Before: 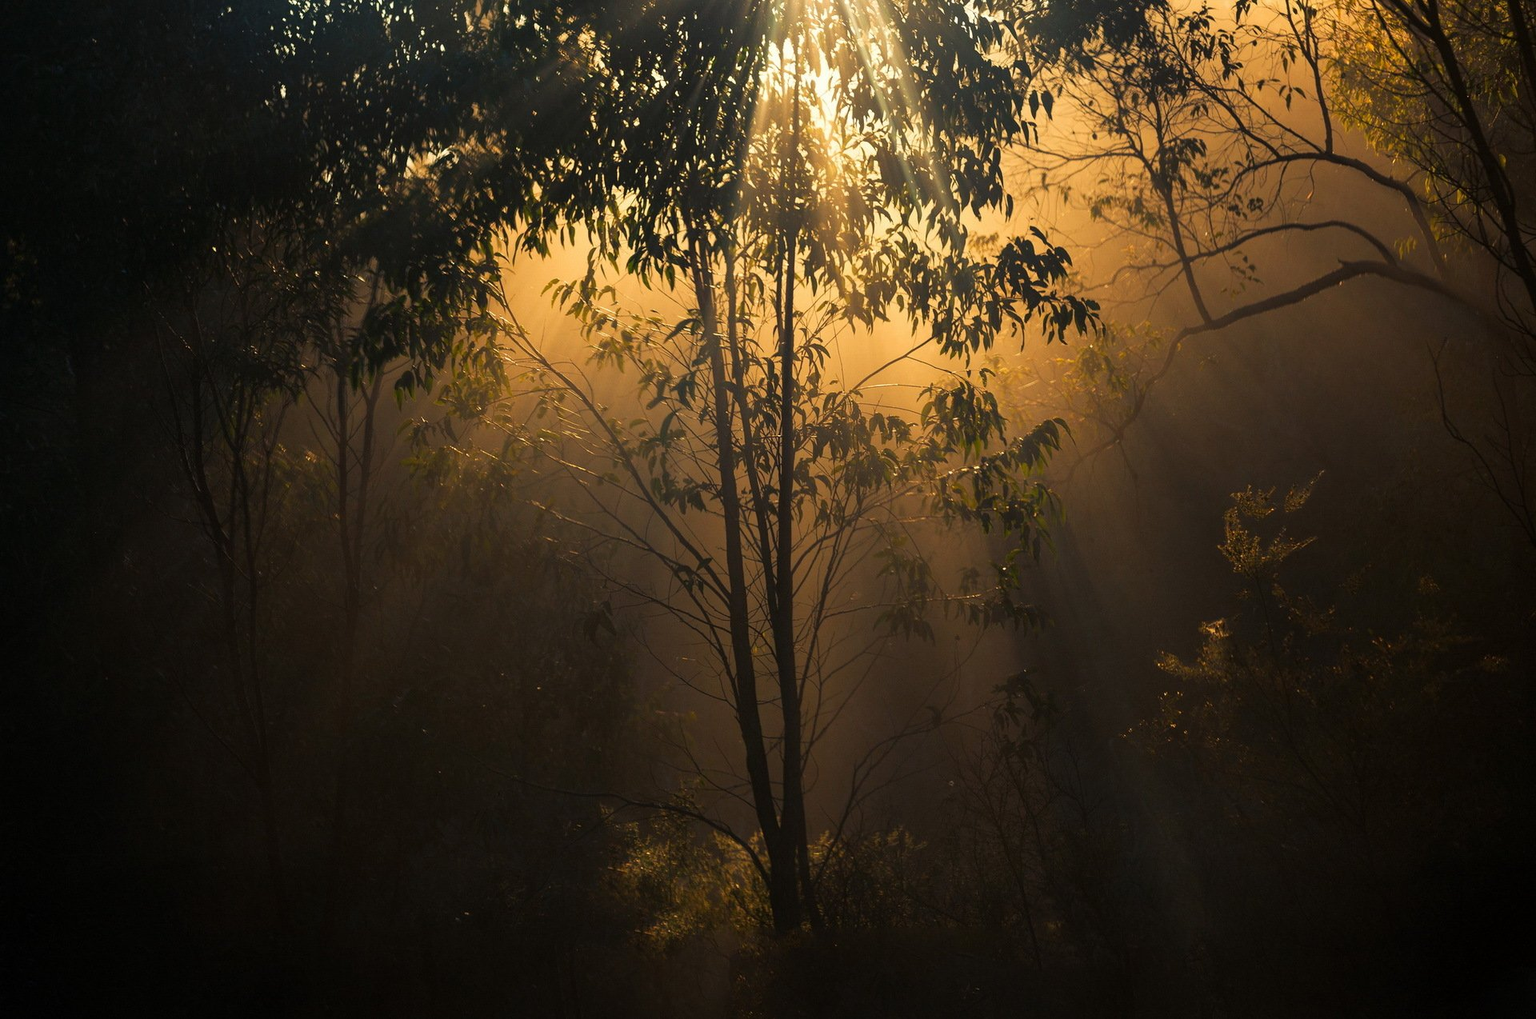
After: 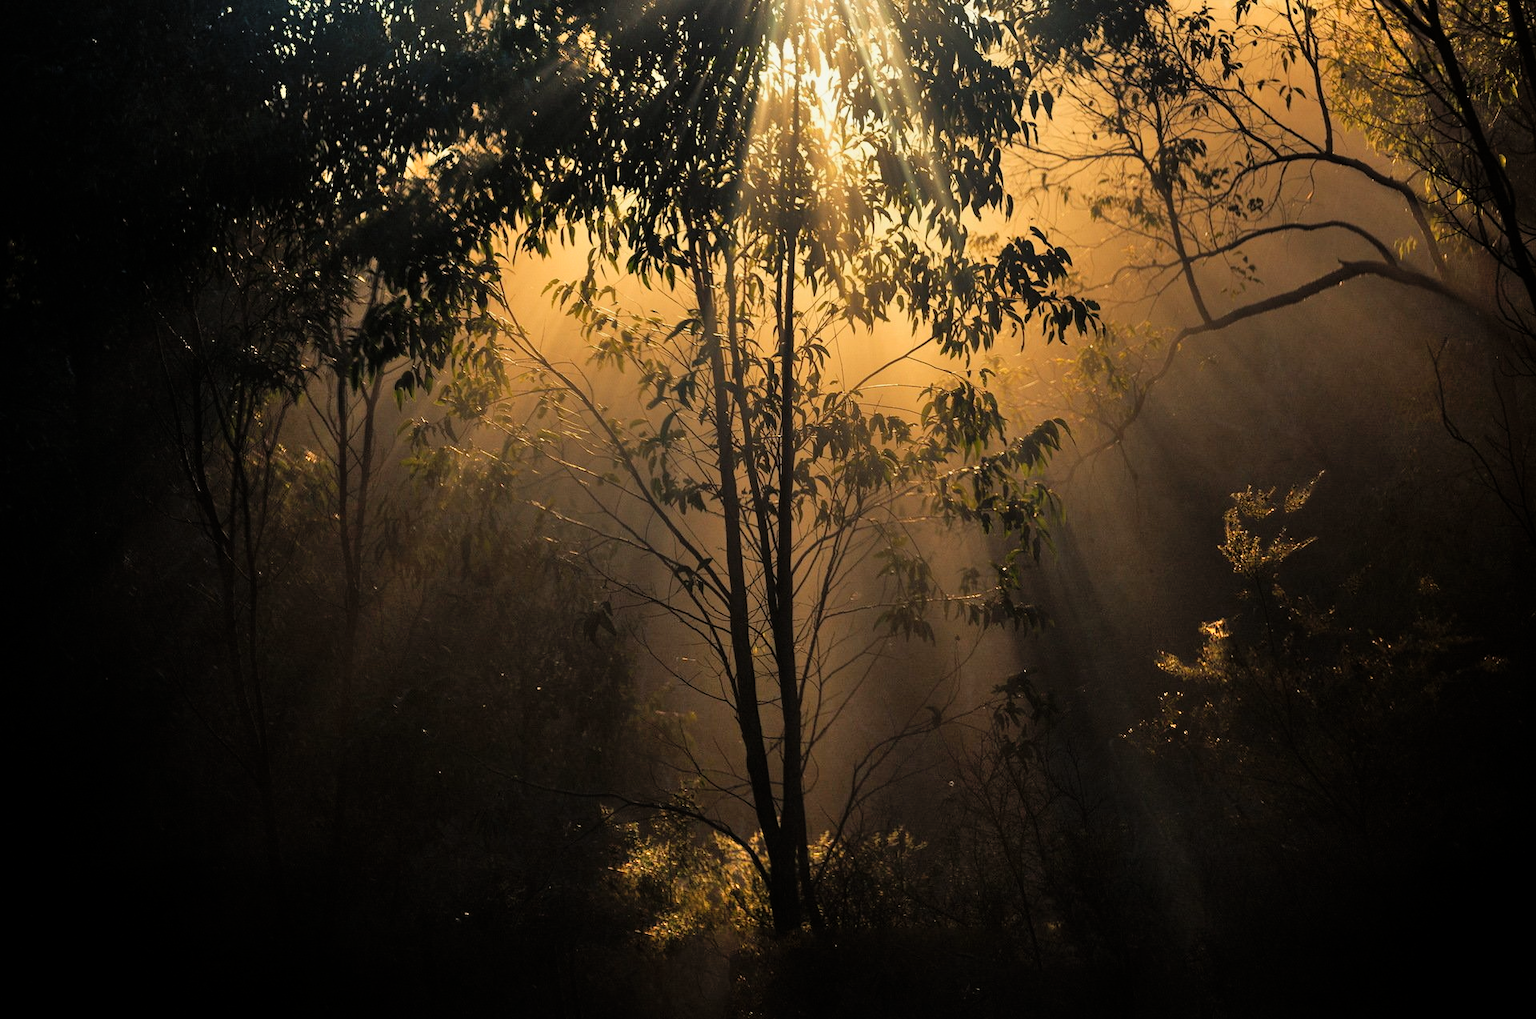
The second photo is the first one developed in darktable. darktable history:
filmic rgb: black relative exposure -12.1 EV, white relative exposure 2.8 EV, target black luminance 0%, hardness 8.09, latitude 70.2%, contrast 1.137, highlights saturation mix 10.71%, shadows ↔ highlights balance -0.387%
shadows and highlights: shadows 53.26, soften with gaussian
